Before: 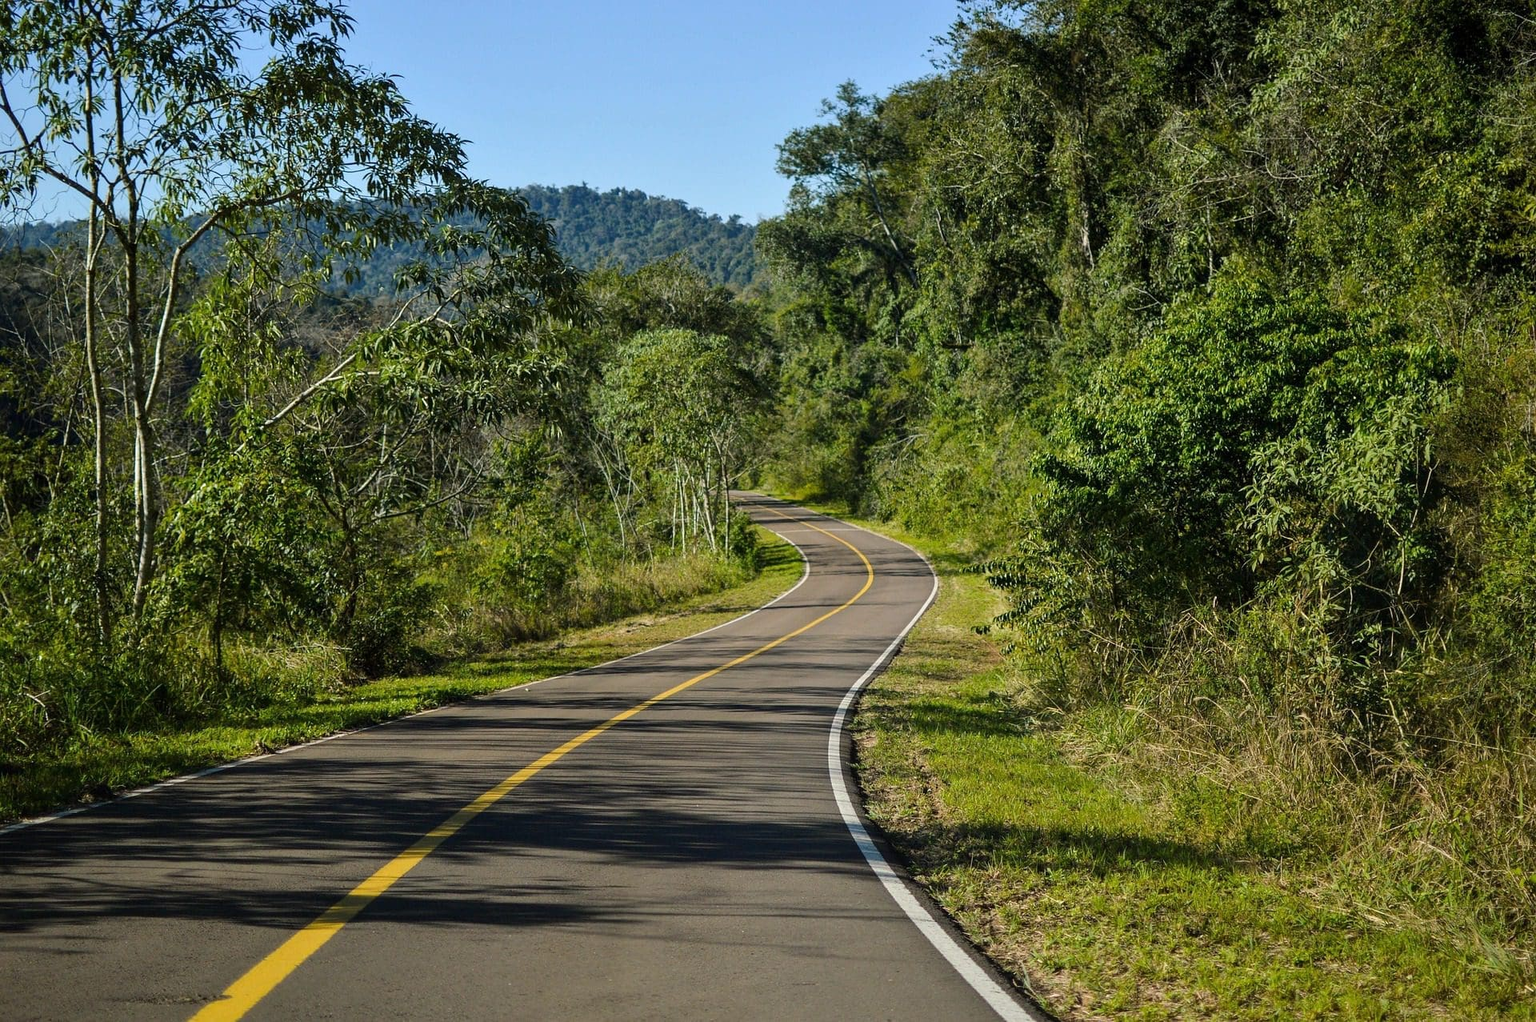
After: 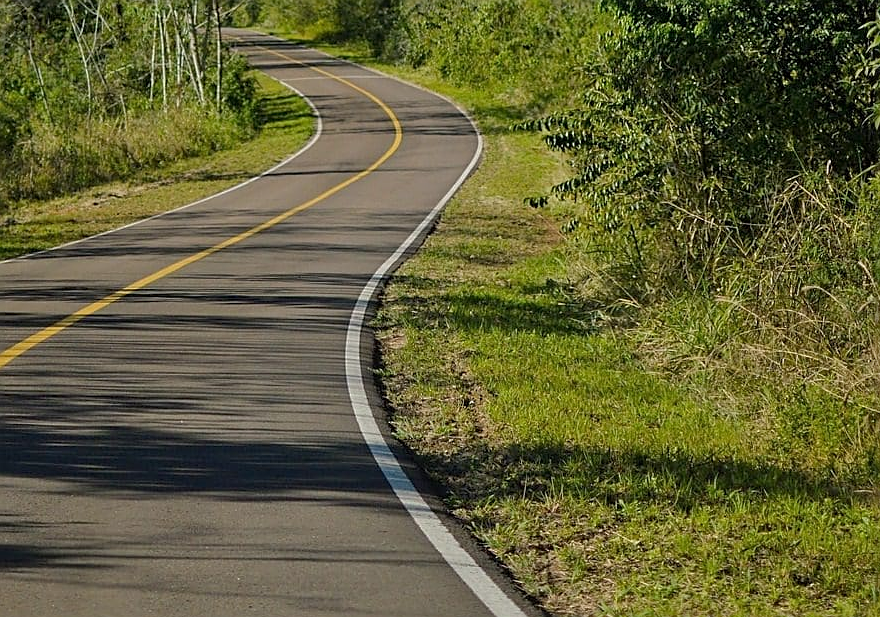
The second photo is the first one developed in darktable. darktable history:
sharpen: on, module defaults
white balance: emerald 1
crop: left 35.976%, top 45.819%, right 18.162%, bottom 5.807%
tone equalizer: -8 EV 0.25 EV, -7 EV 0.417 EV, -6 EV 0.417 EV, -5 EV 0.25 EV, -3 EV -0.25 EV, -2 EV -0.417 EV, -1 EV -0.417 EV, +0 EV -0.25 EV, edges refinement/feathering 500, mask exposure compensation -1.57 EV, preserve details guided filter
